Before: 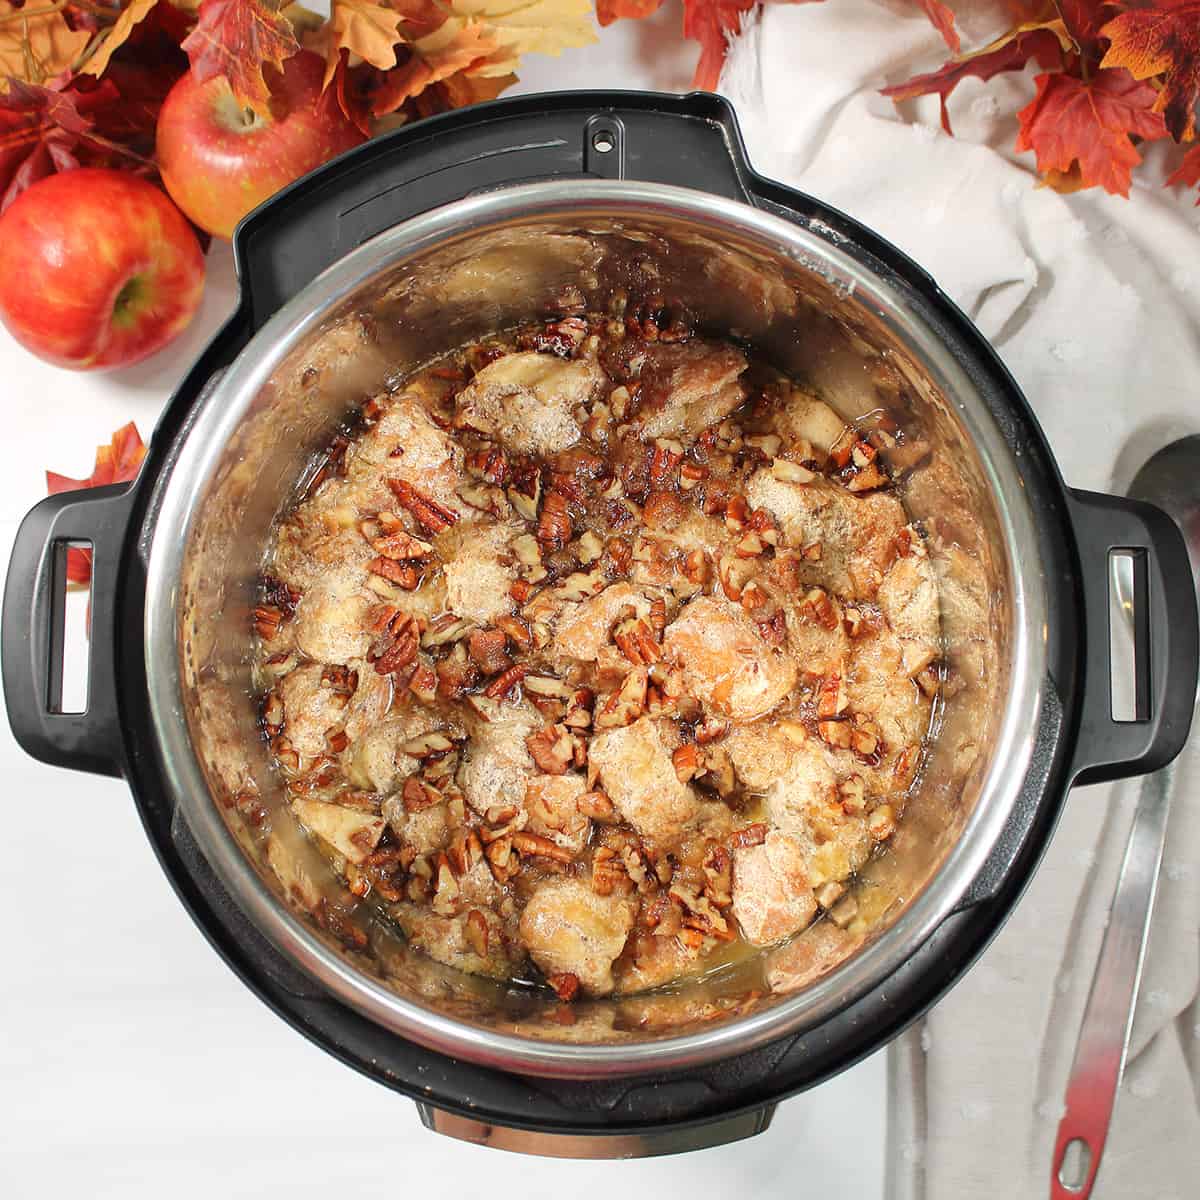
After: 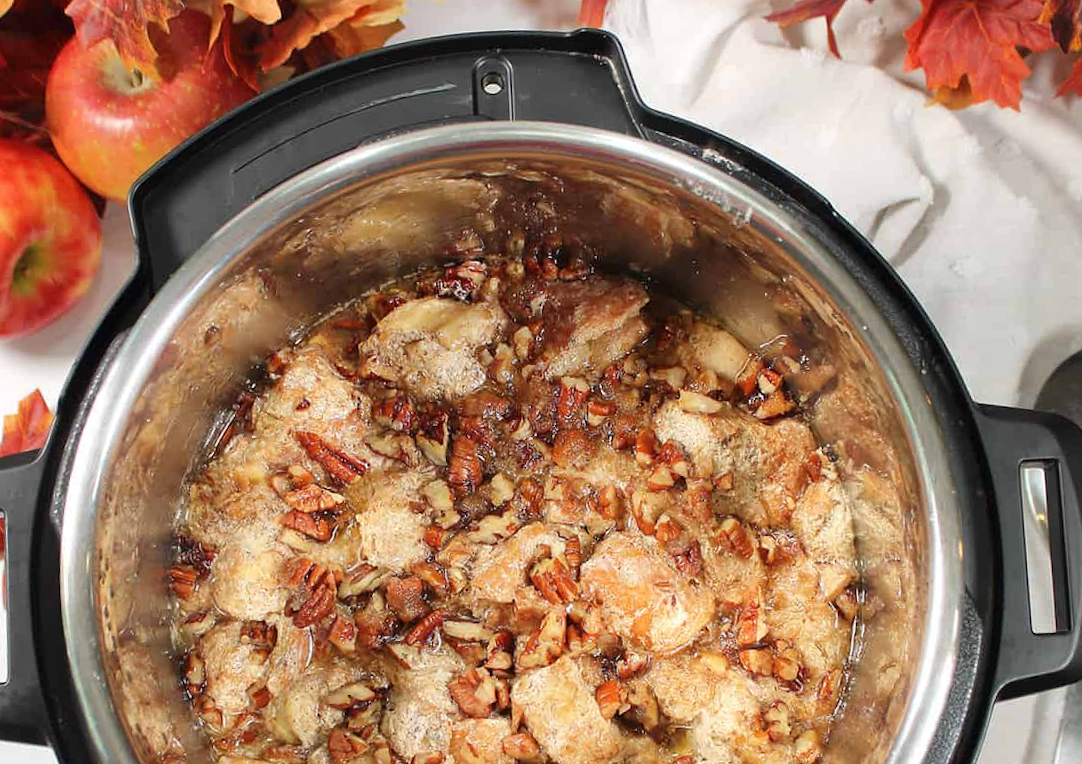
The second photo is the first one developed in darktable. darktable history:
rotate and perspective: rotation -3.18°, automatic cropping off
crop and rotate: left 9.345%, top 7.22%, right 4.982%, bottom 32.331%
